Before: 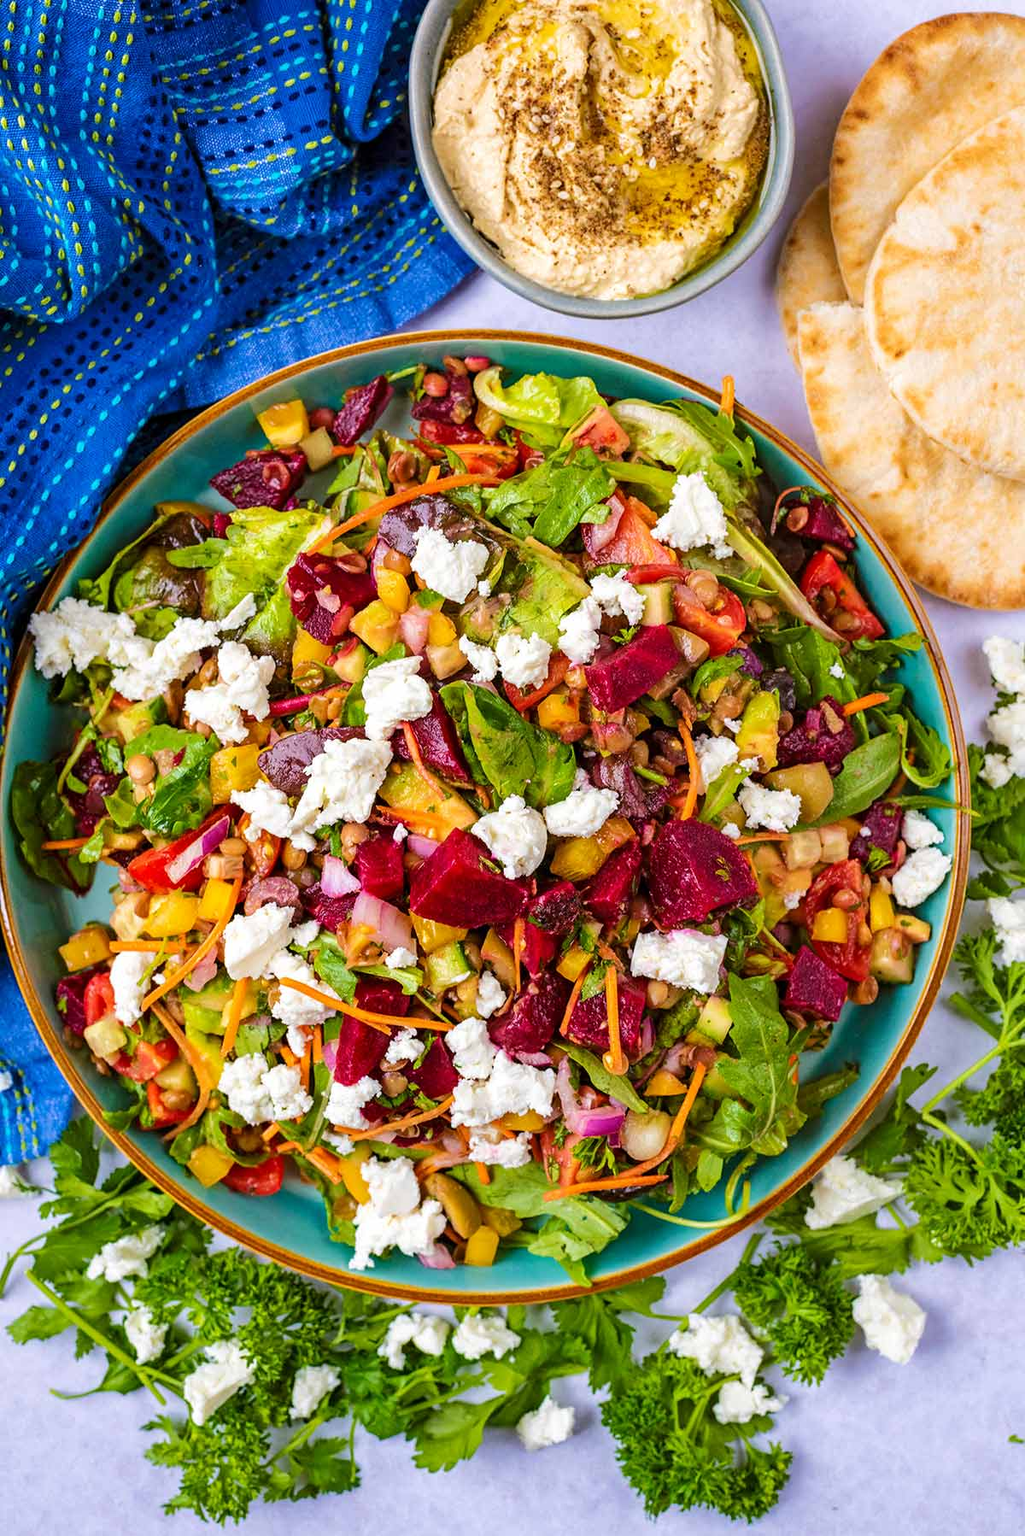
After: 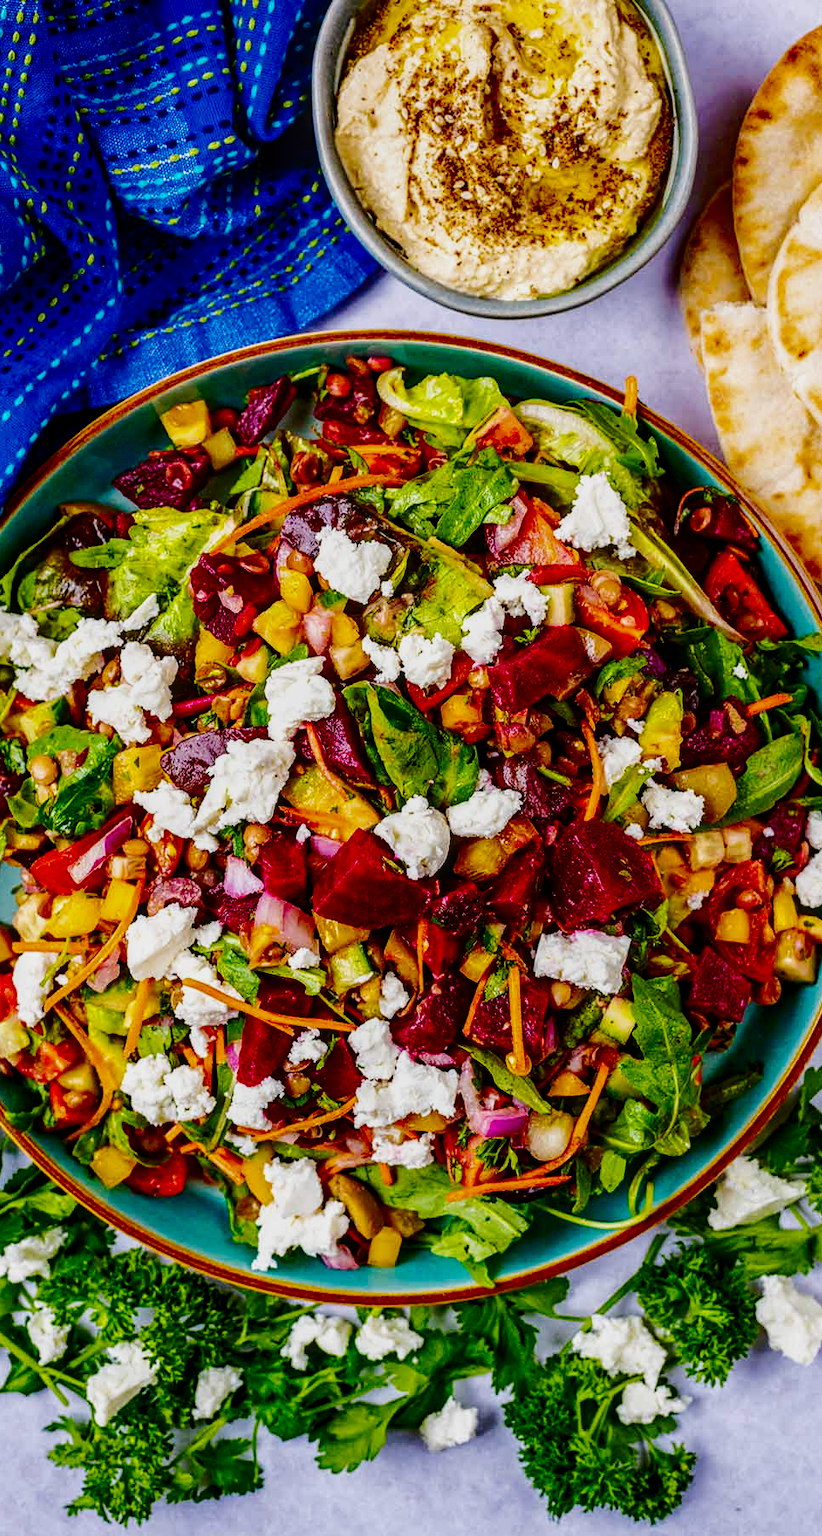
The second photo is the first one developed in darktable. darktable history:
exposure: exposure -0.487 EV, compensate highlight preservation false
crop and rotate: left 9.577%, right 10.181%
base curve: curves: ch0 [(0, 0) (0.036, 0.025) (0.121, 0.166) (0.206, 0.329) (0.605, 0.79) (1, 1)], preserve colors none
local contrast: on, module defaults
contrast brightness saturation: contrast 0.101, brightness -0.278, saturation 0.135
